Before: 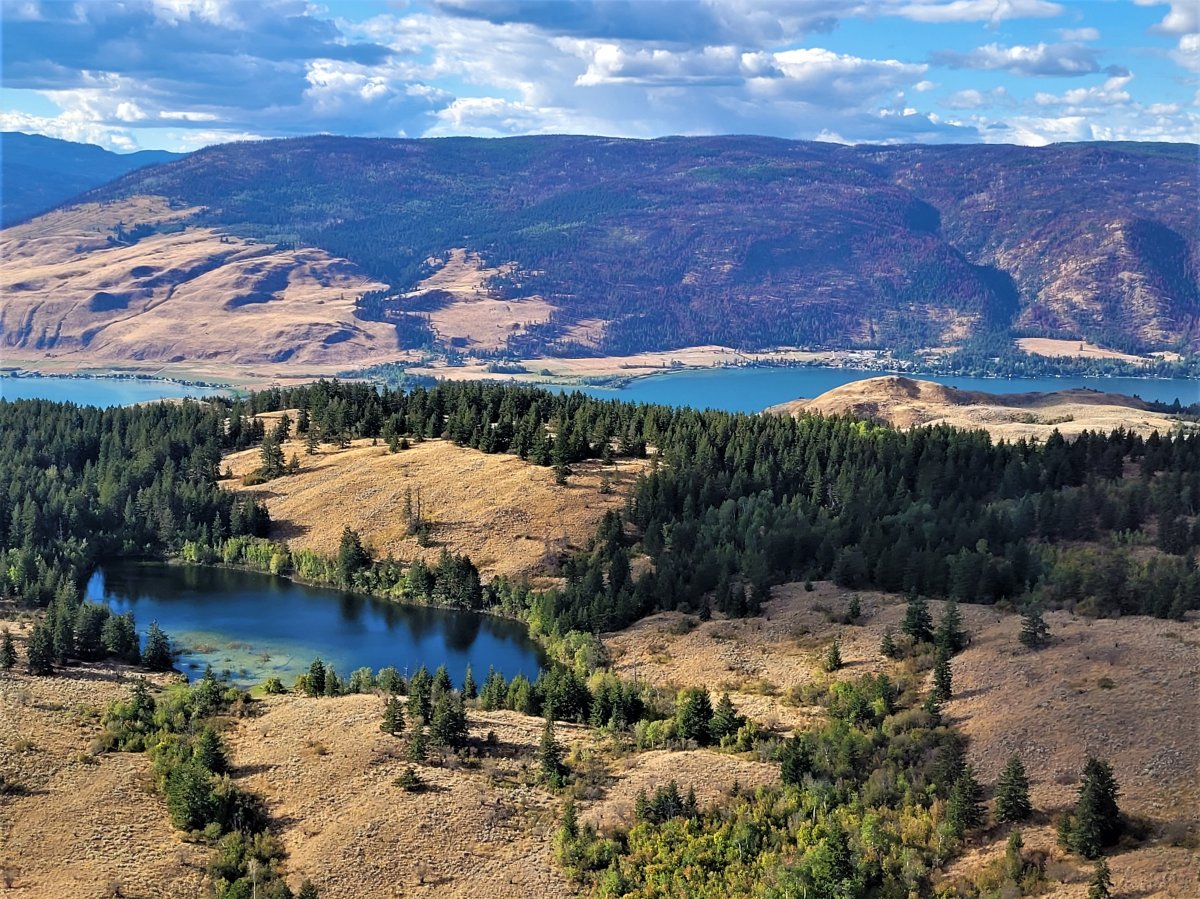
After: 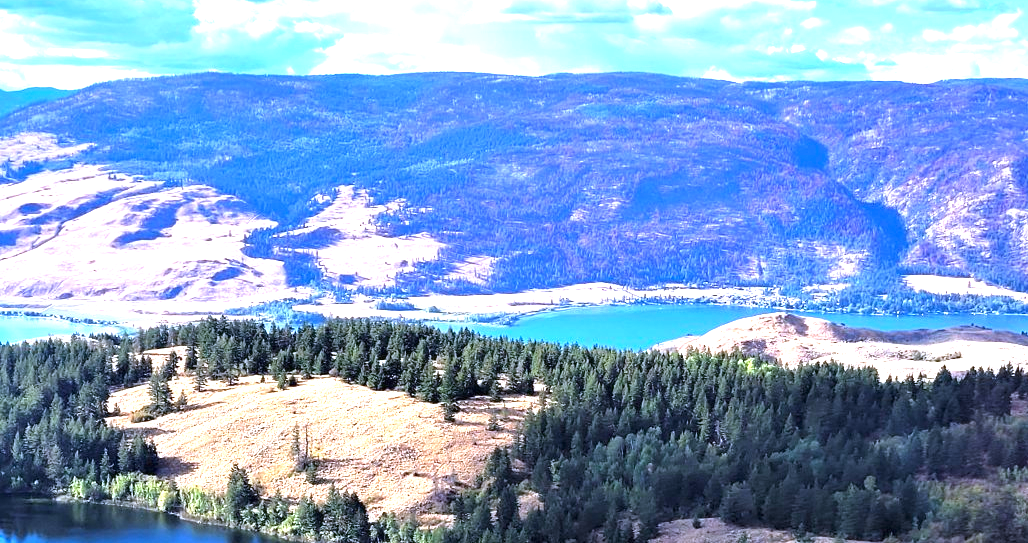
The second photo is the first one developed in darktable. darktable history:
exposure: black level correction 0, exposure 1.5 EV, compensate exposure bias true, compensate highlight preservation false
crop and rotate: left 9.345%, top 7.22%, right 4.982%, bottom 32.331%
color calibration: illuminant as shot in camera, x 0.379, y 0.396, temperature 4138.76 K
